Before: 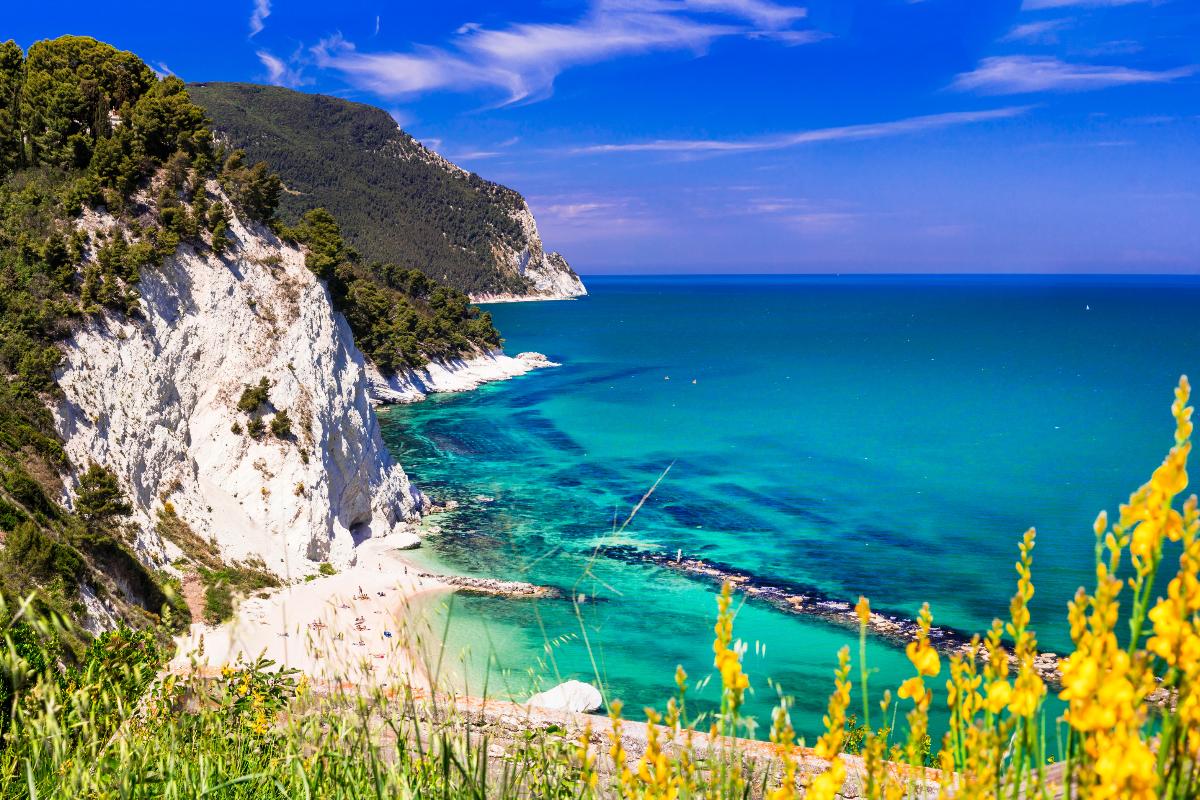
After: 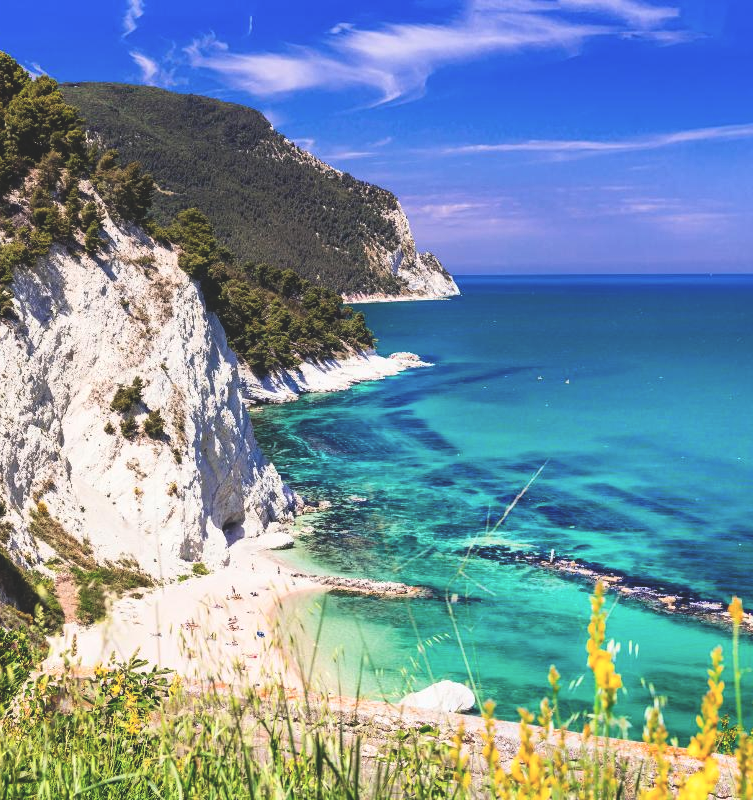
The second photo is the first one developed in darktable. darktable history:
exposure: black level correction -0.025, exposure -0.117 EV, compensate highlight preservation false
contrast brightness saturation: contrast 0.15, brightness 0.05
crop: left 10.644%, right 26.528%
local contrast: highlights 100%, shadows 100%, detail 120%, midtone range 0.2
